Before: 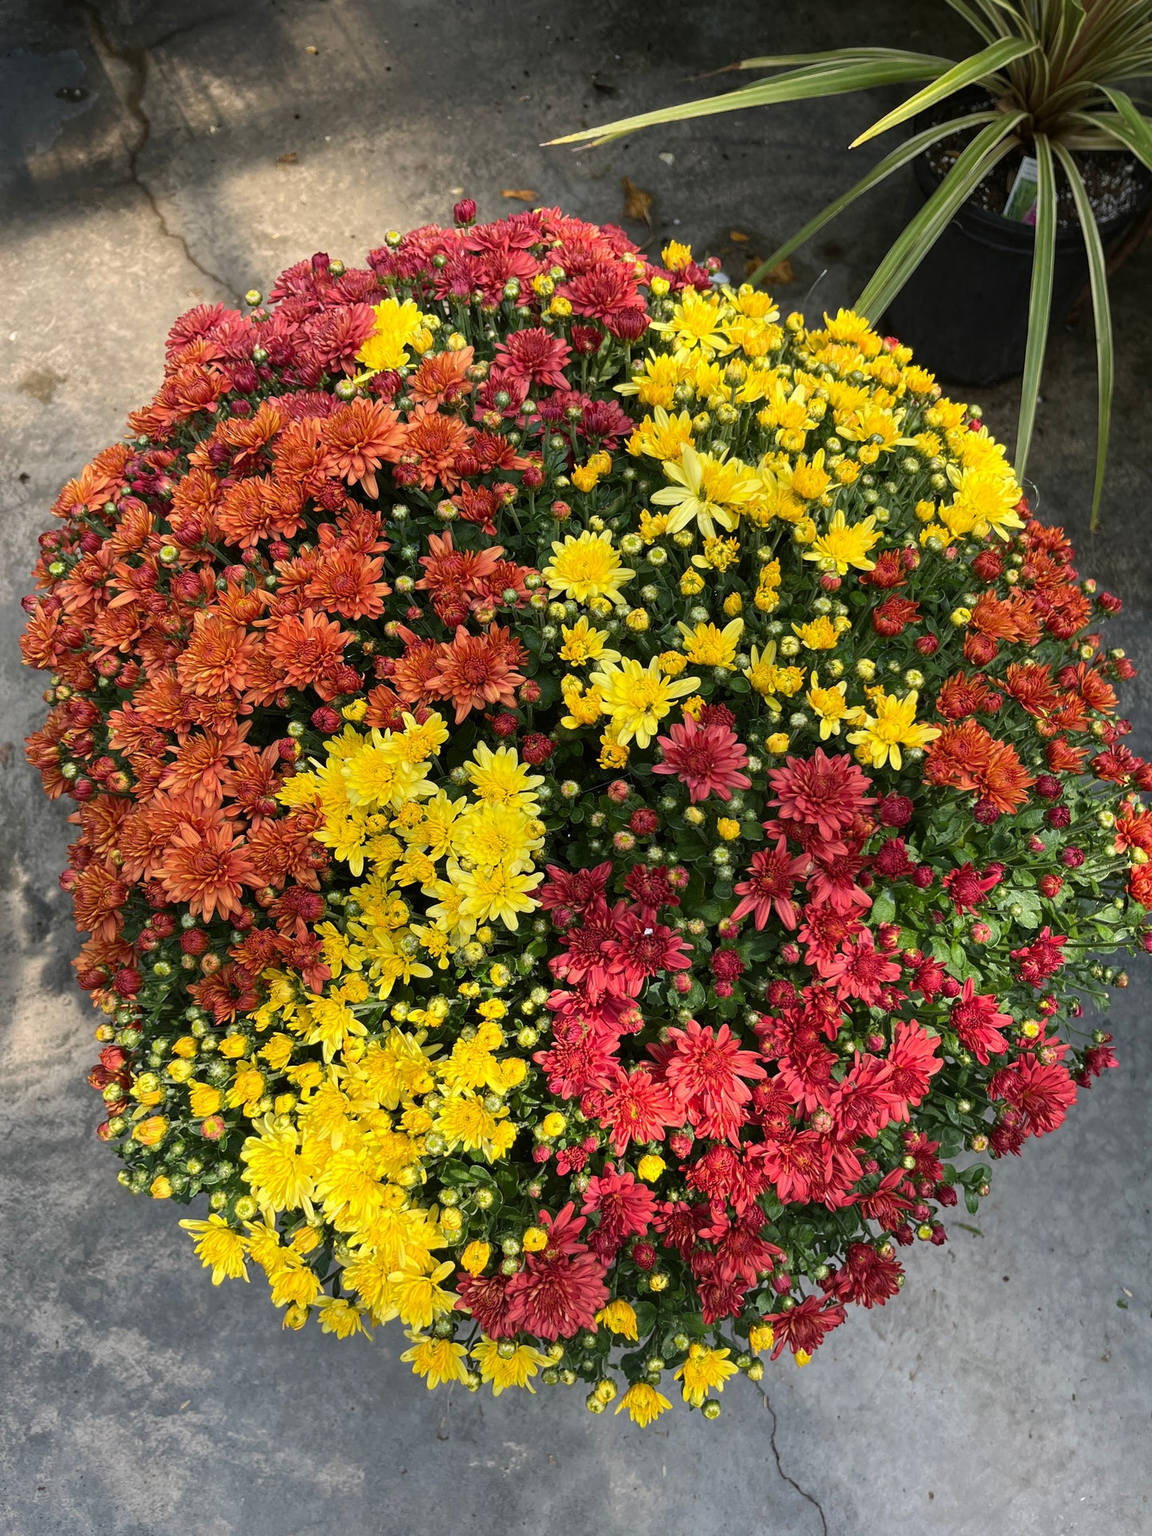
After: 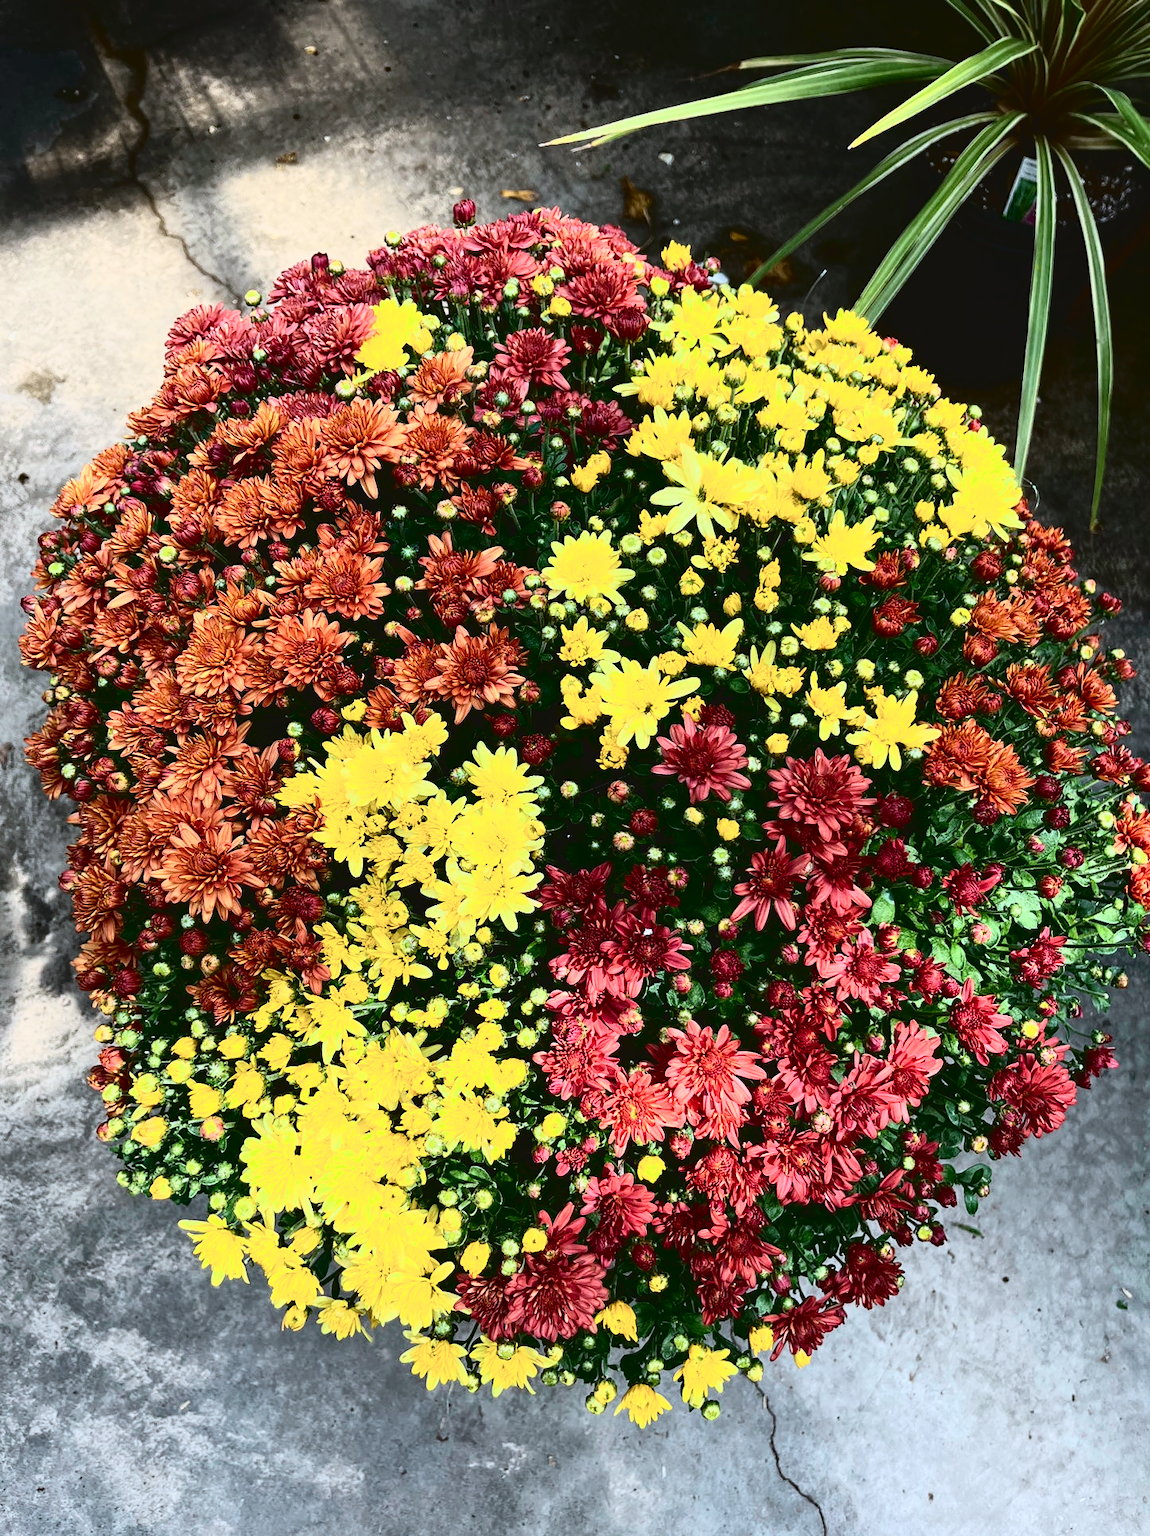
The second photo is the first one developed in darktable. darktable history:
contrast brightness saturation: contrast 0.288
crop: left 0.113%
color correction: highlights a* -3.86, highlights b* -10.99
tone curve: curves: ch0 [(0, 0.049) (0.113, 0.084) (0.285, 0.301) (0.673, 0.796) (0.845, 0.932) (0.994, 0.971)]; ch1 [(0, 0) (0.456, 0.424) (0.498, 0.5) (0.57, 0.557) (0.631, 0.635) (1, 1)]; ch2 [(0, 0) (0.395, 0.398) (0.44, 0.456) (0.502, 0.507) (0.55, 0.559) (0.67, 0.702) (1, 1)], color space Lab, independent channels, preserve colors none
